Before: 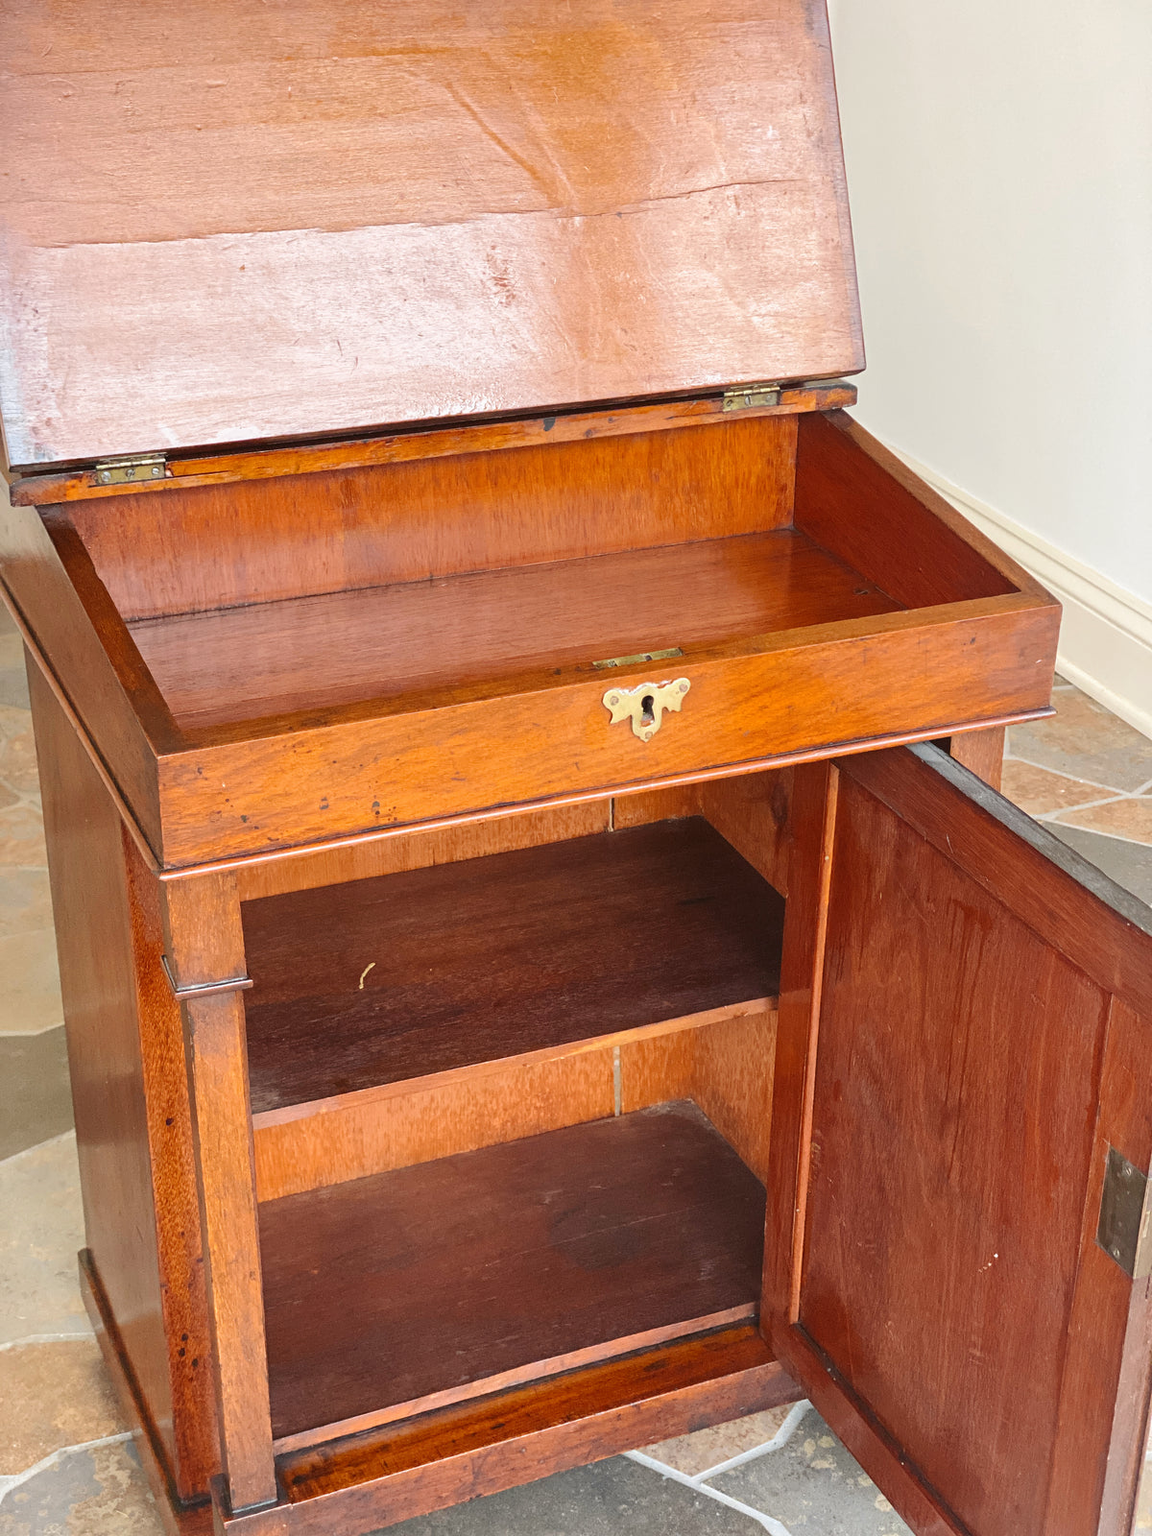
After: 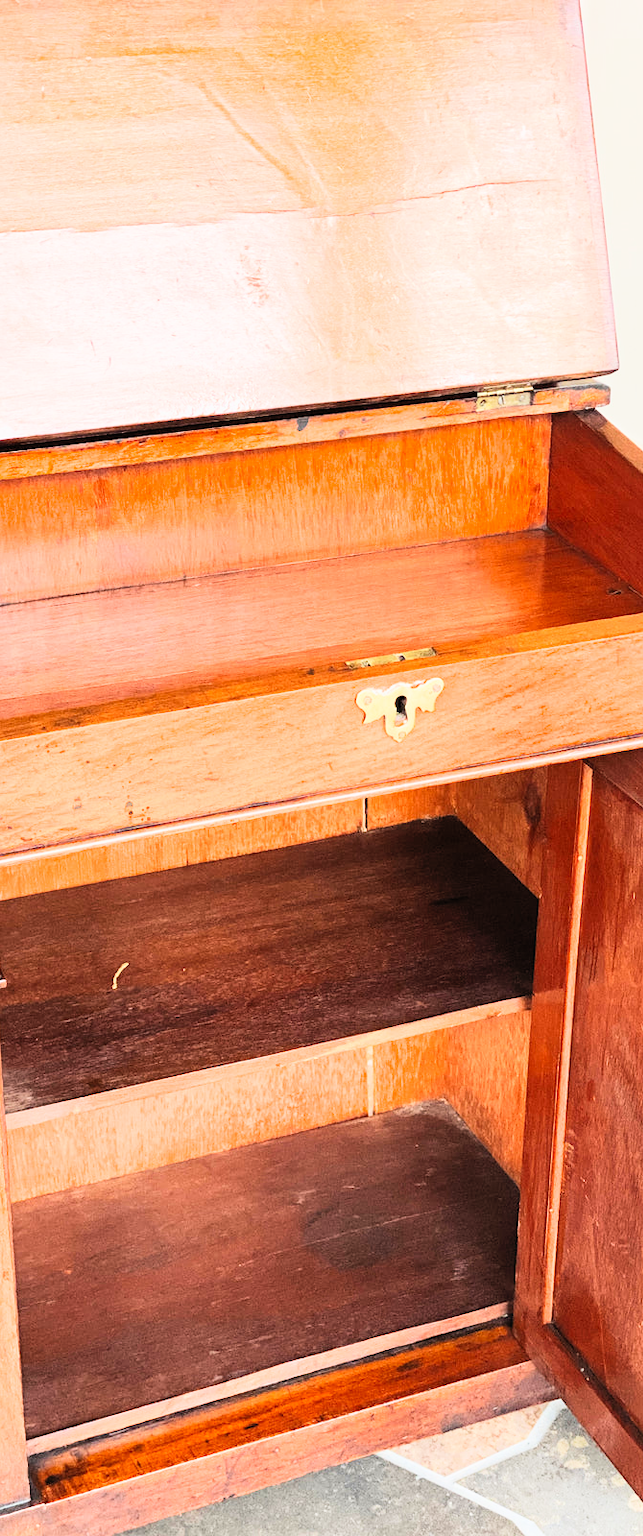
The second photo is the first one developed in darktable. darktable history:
crop: left 21.481%, right 22.671%
contrast brightness saturation: contrast 0.201, brightness 0.164, saturation 0.22
exposure: black level correction 0, exposure 0.696 EV, compensate exposure bias true, compensate highlight preservation false
filmic rgb: black relative exposure -5.11 EV, white relative exposure 3.98 EV, hardness 2.9, contrast 1.41, highlights saturation mix -30.36%, iterations of high-quality reconstruction 0
